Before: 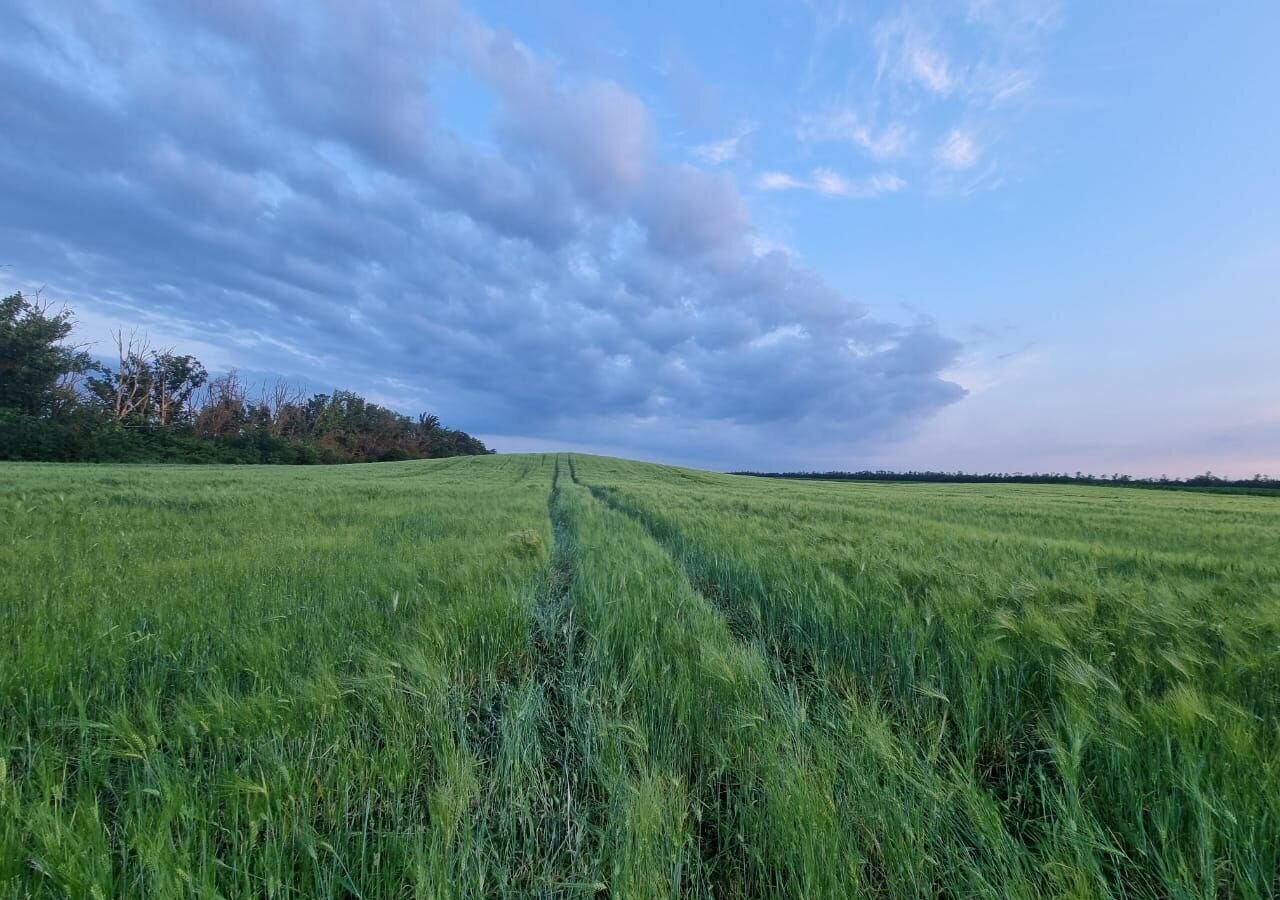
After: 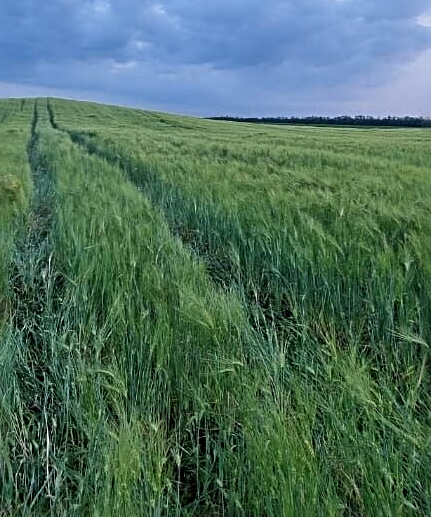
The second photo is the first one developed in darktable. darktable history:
sharpen: radius 3.977
crop: left 40.723%, top 39.538%, right 25.578%, bottom 2.959%
